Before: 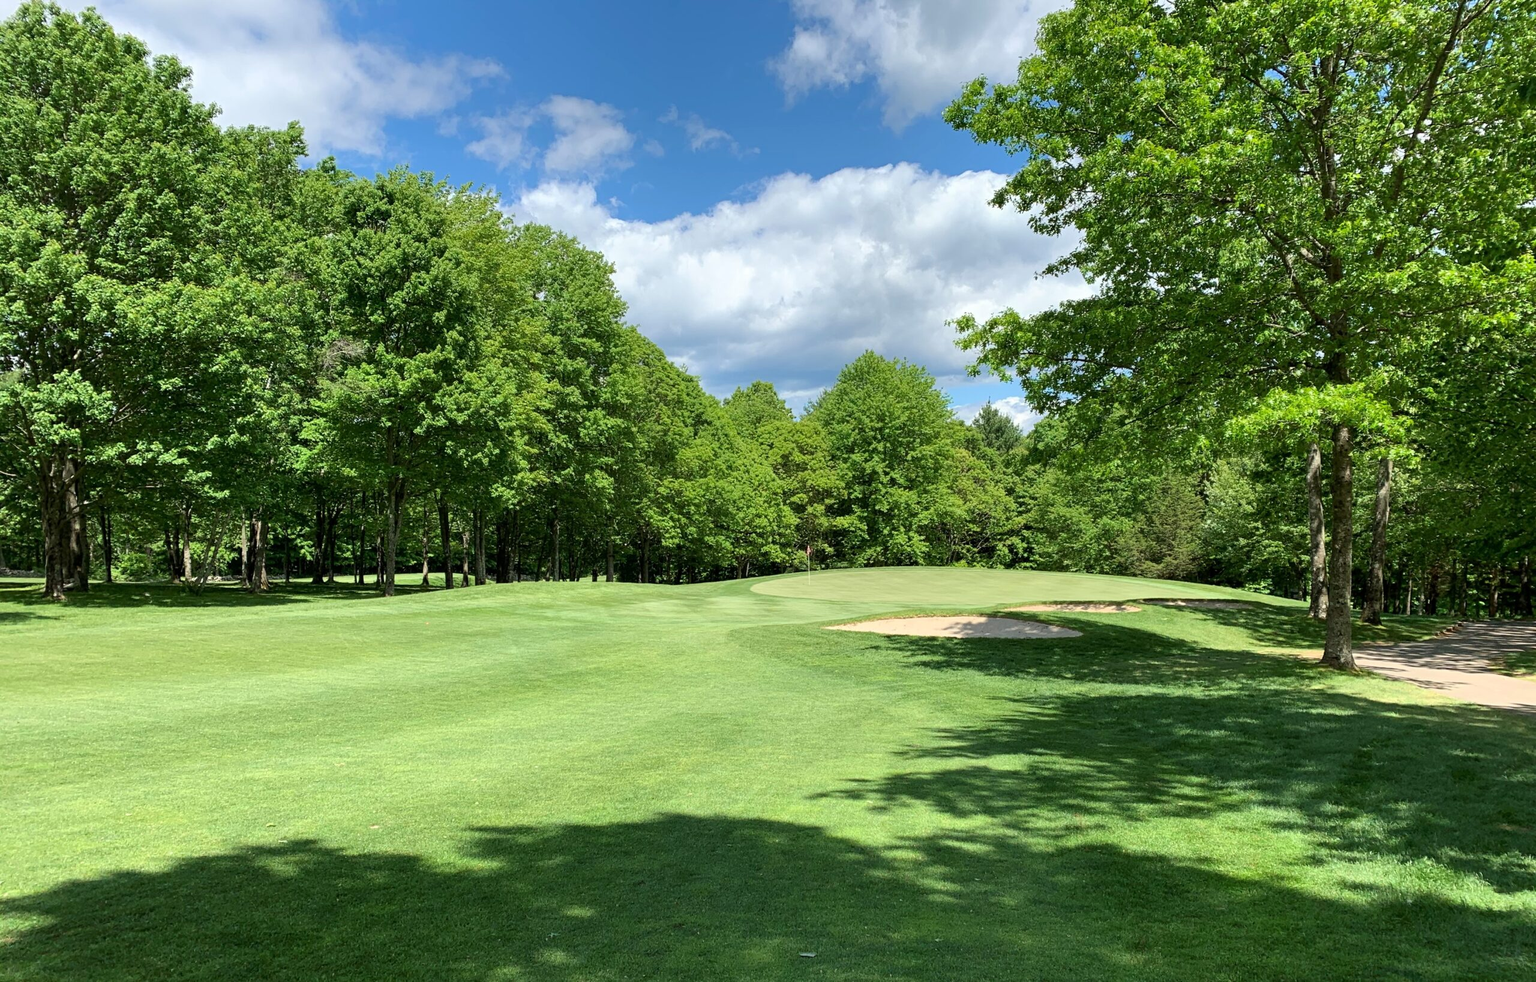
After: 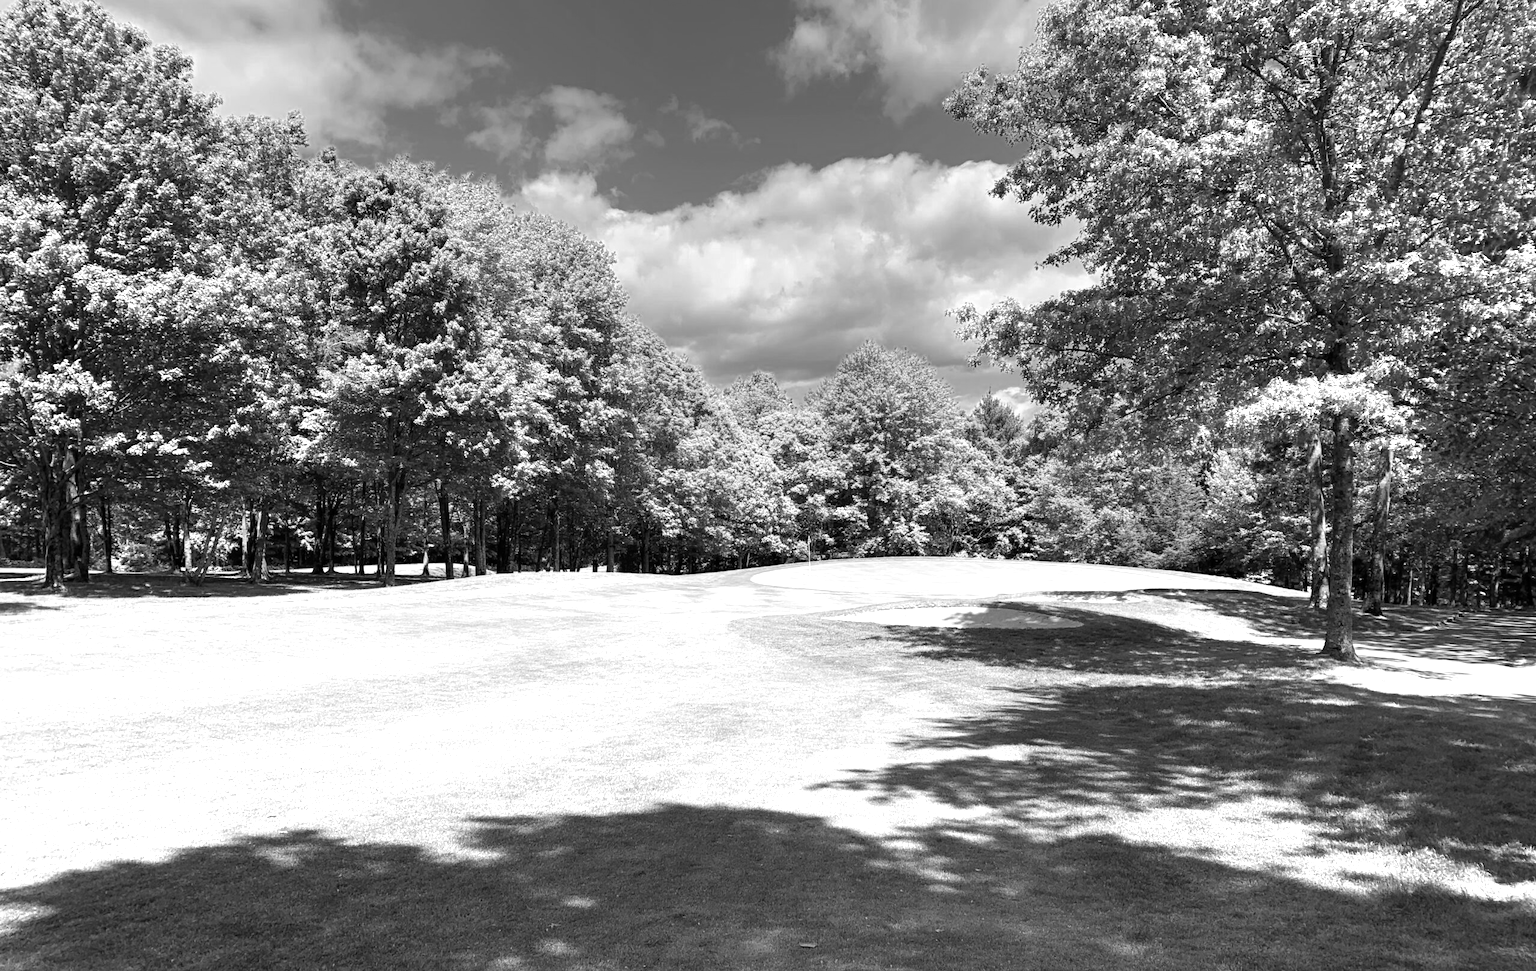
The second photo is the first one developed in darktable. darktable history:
crop: top 1.049%, right 0.001%
color zones: curves: ch0 [(0.25, 0.667) (0.758, 0.368)]; ch1 [(0.215, 0.245) (0.761, 0.373)]; ch2 [(0.247, 0.554) (0.761, 0.436)]
monochrome: on, module defaults
